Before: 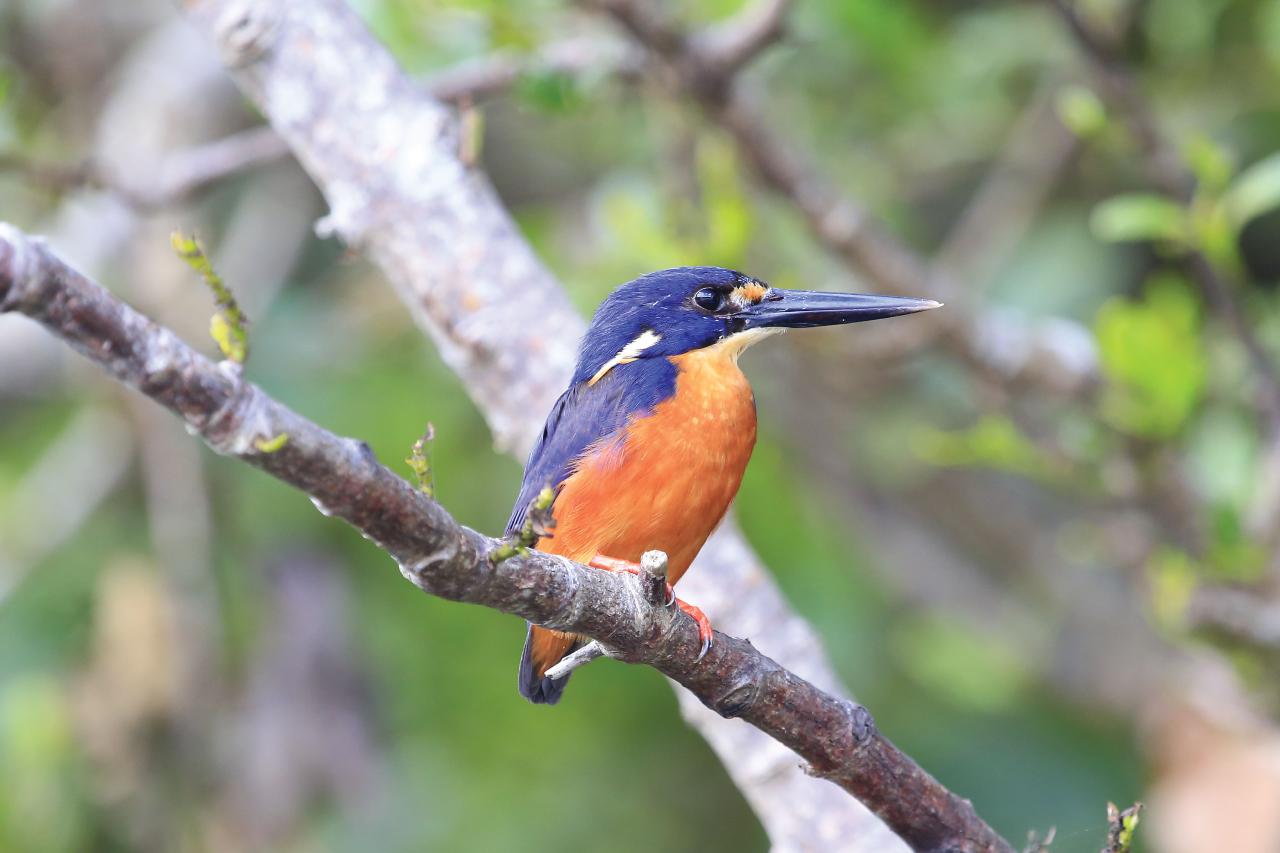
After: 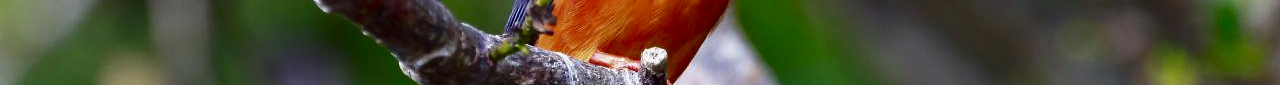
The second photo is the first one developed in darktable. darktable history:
crop and rotate: top 59.084%, bottom 30.916%
contrast brightness saturation: contrast 0.09, brightness -0.59, saturation 0.17
